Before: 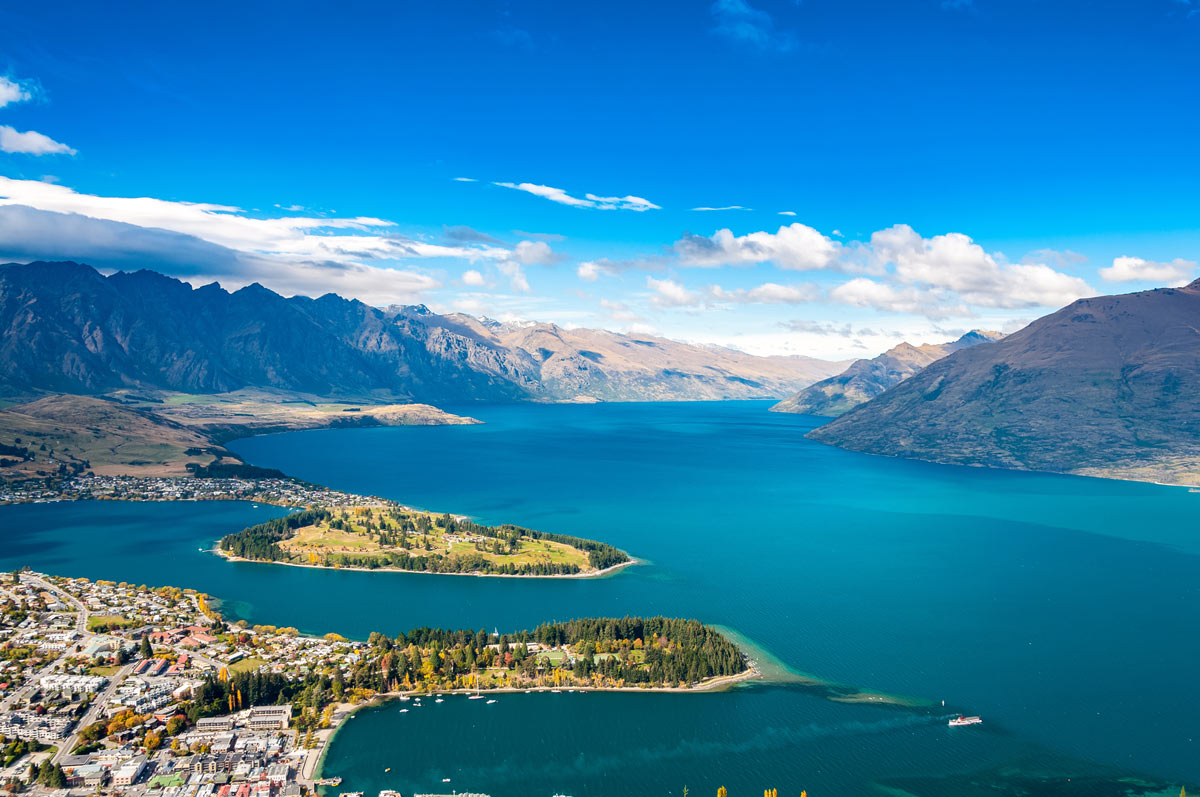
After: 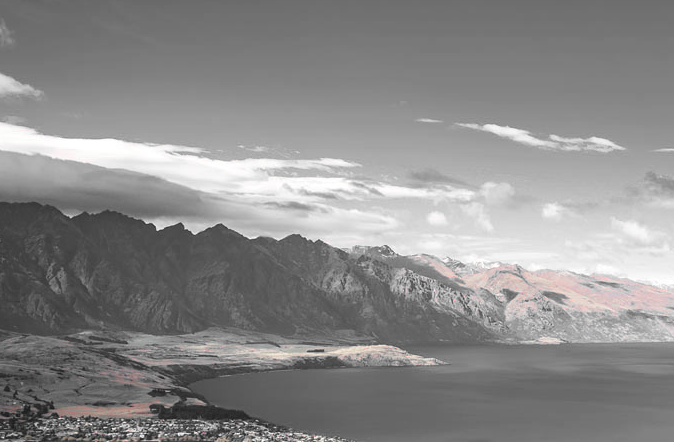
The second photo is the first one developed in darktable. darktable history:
crop and rotate: left 3.035%, top 7.433%, right 40.789%, bottom 37.027%
color zones: curves: ch1 [(0, 0.831) (0.08, 0.771) (0.157, 0.268) (0.241, 0.207) (0.562, -0.005) (0.714, -0.013) (0.876, 0.01) (1, 0.831)]
